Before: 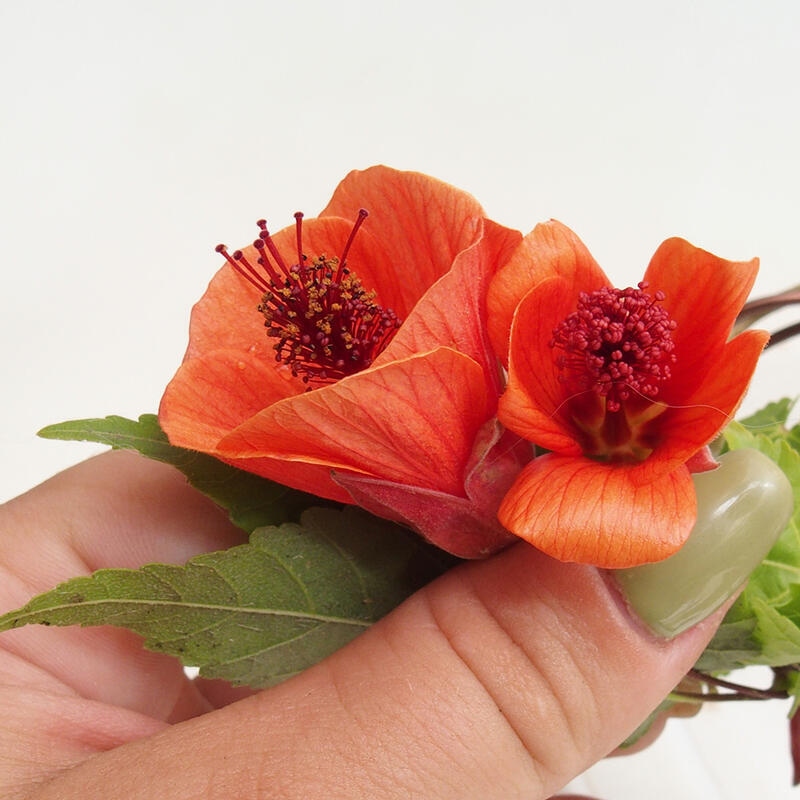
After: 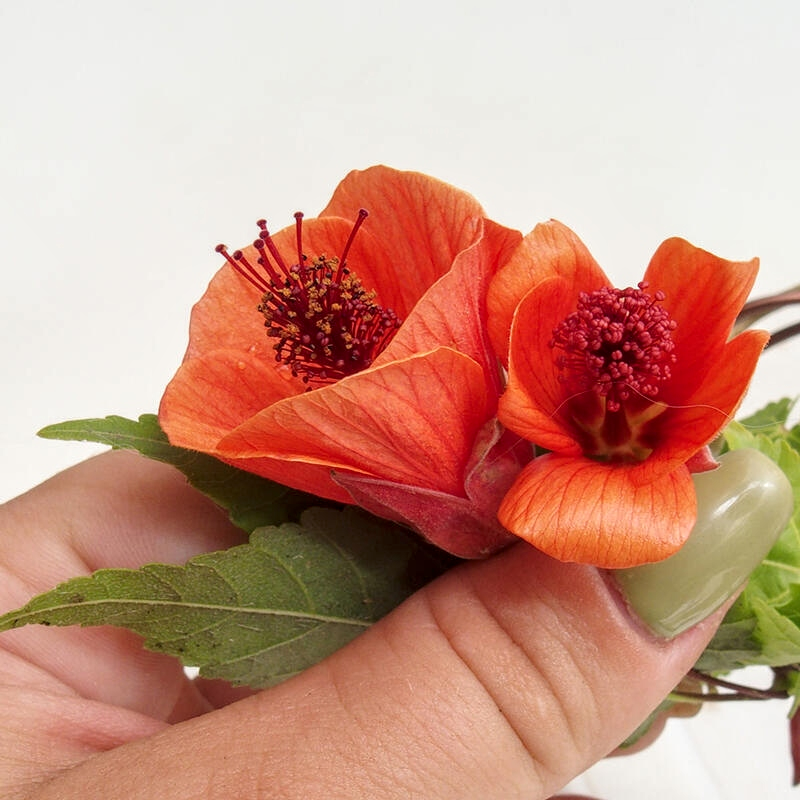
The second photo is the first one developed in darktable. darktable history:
shadows and highlights: radius 334.93, shadows 63.48, highlights 6.06, compress 87.7%, highlights color adjustment 39.73%, soften with gaussian
local contrast: on, module defaults
